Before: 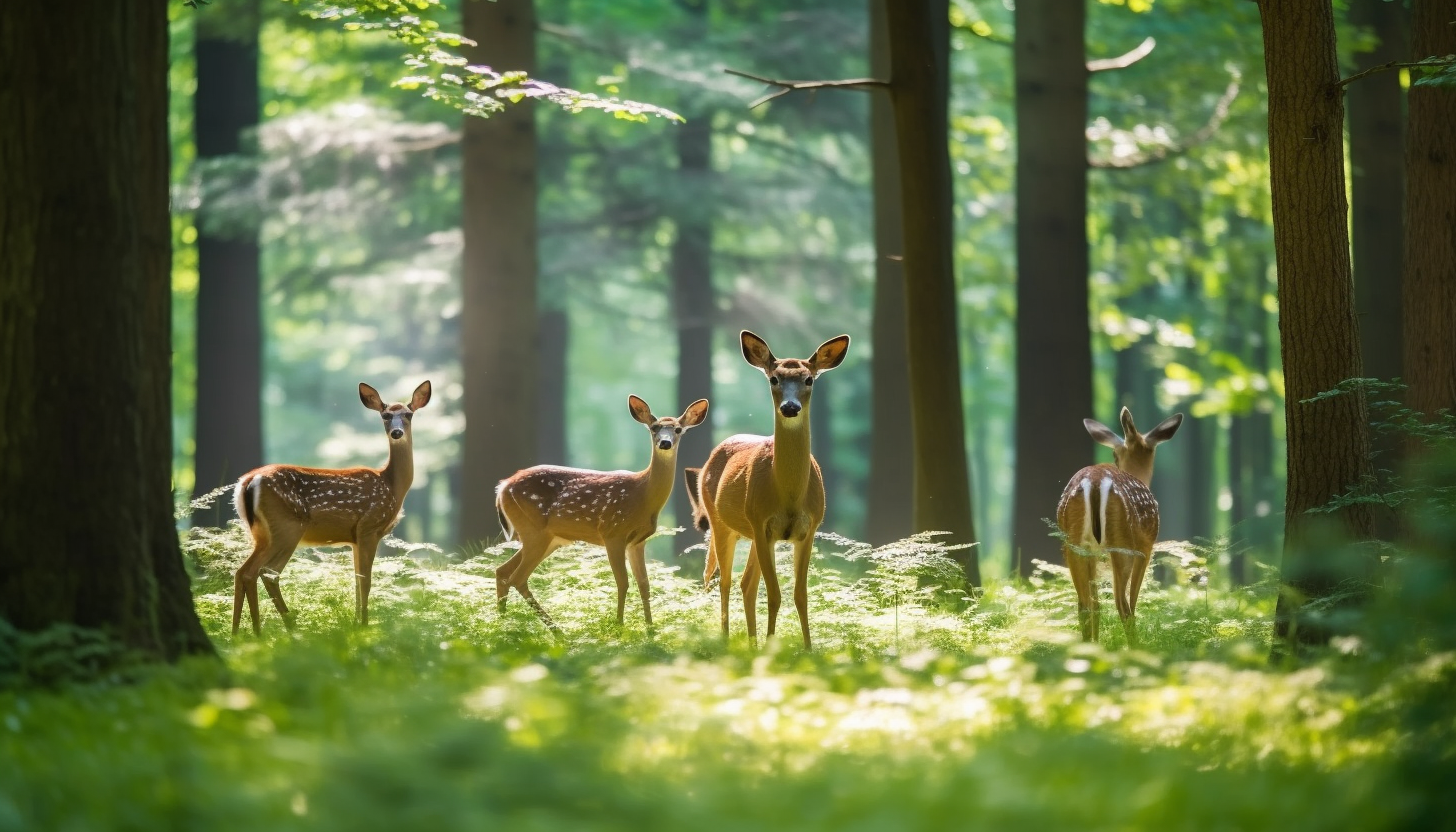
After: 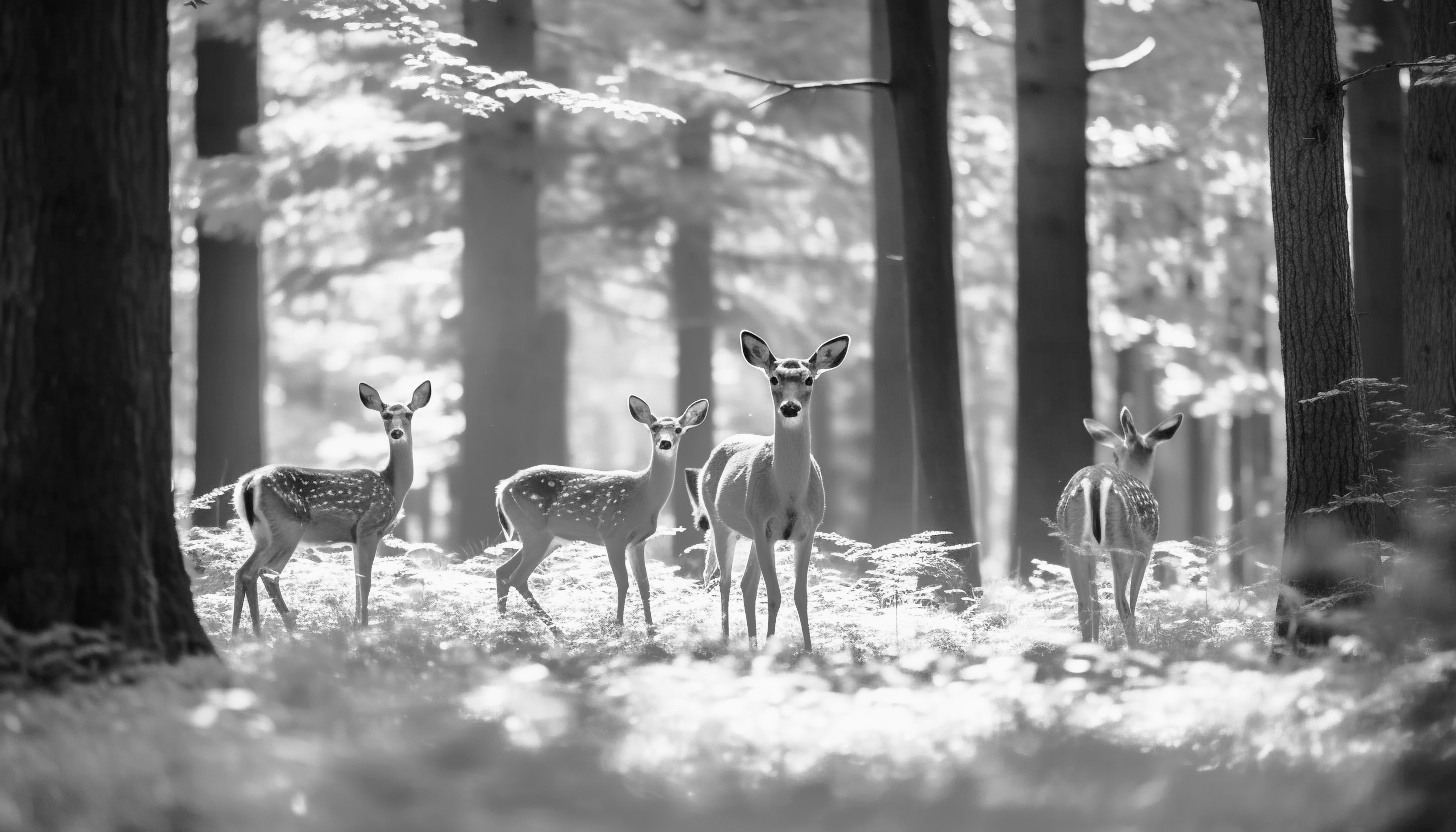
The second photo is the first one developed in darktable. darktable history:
contrast brightness saturation: saturation -0.17
base curve: curves: ch0 [(0, 0) (0.007, 0.004) (0.027, 0.03) (0.046, 0.07) (0.207, 0.54) (0.442, 0.872) (0.673, 0.972) (1, 1)], preserve colors none
monochrome: a 32, b 64, size 2.3
shadows and highlights: shadows 25, highlights -70
